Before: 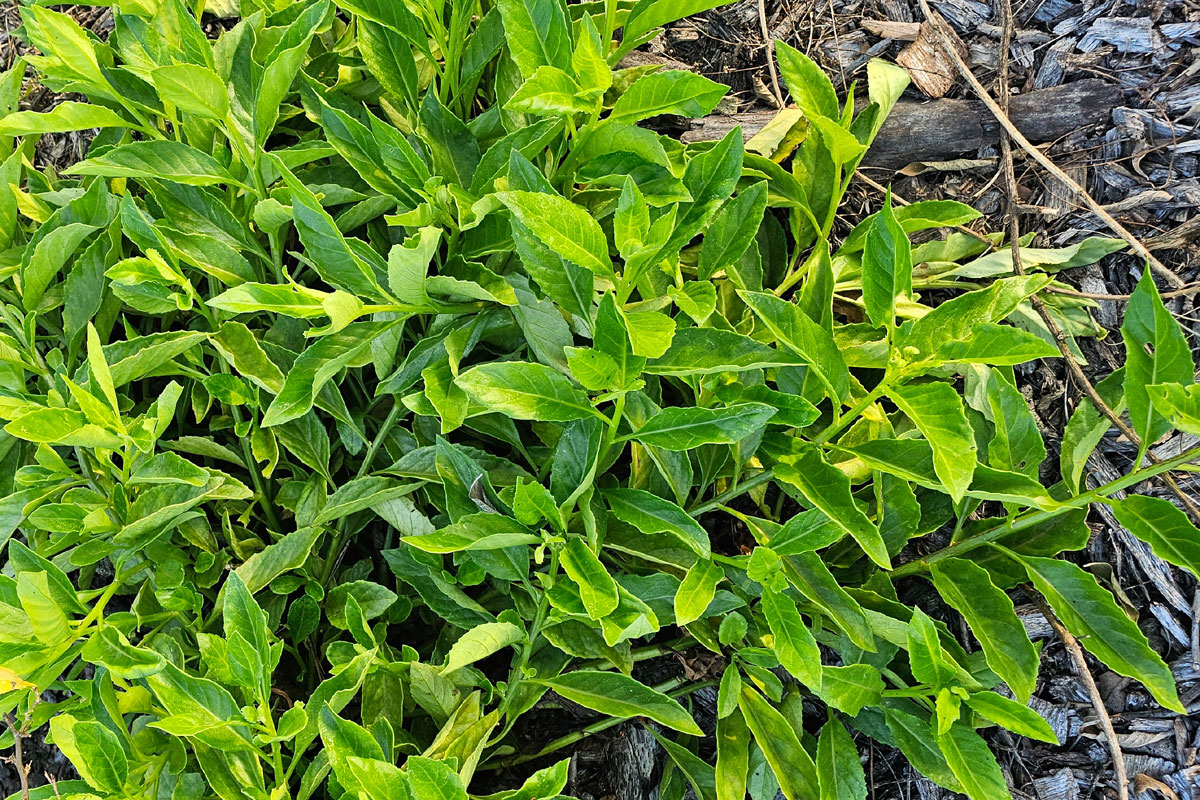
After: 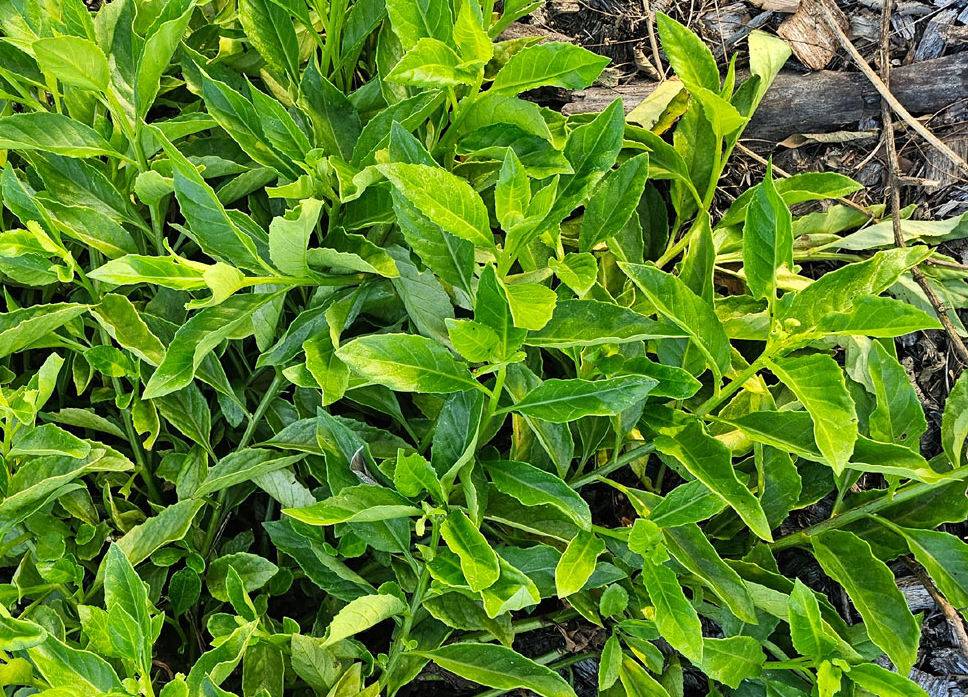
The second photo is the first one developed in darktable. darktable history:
crop: left 9.931%, top 3.591%, right 9.243%, bottom 9.275%
